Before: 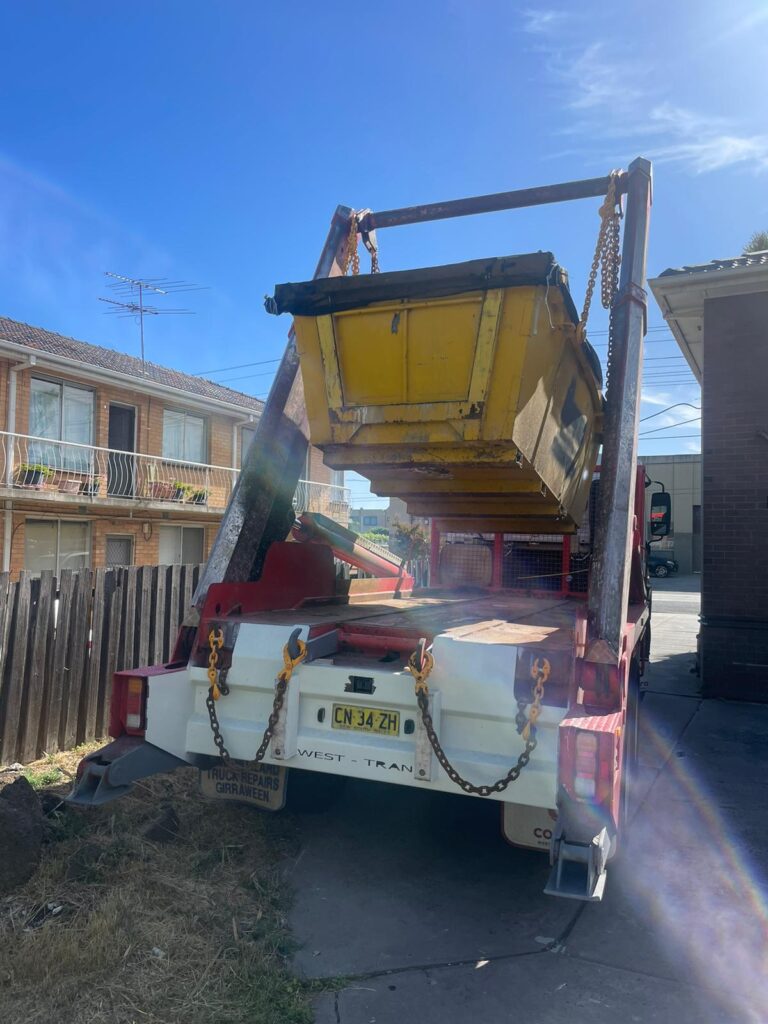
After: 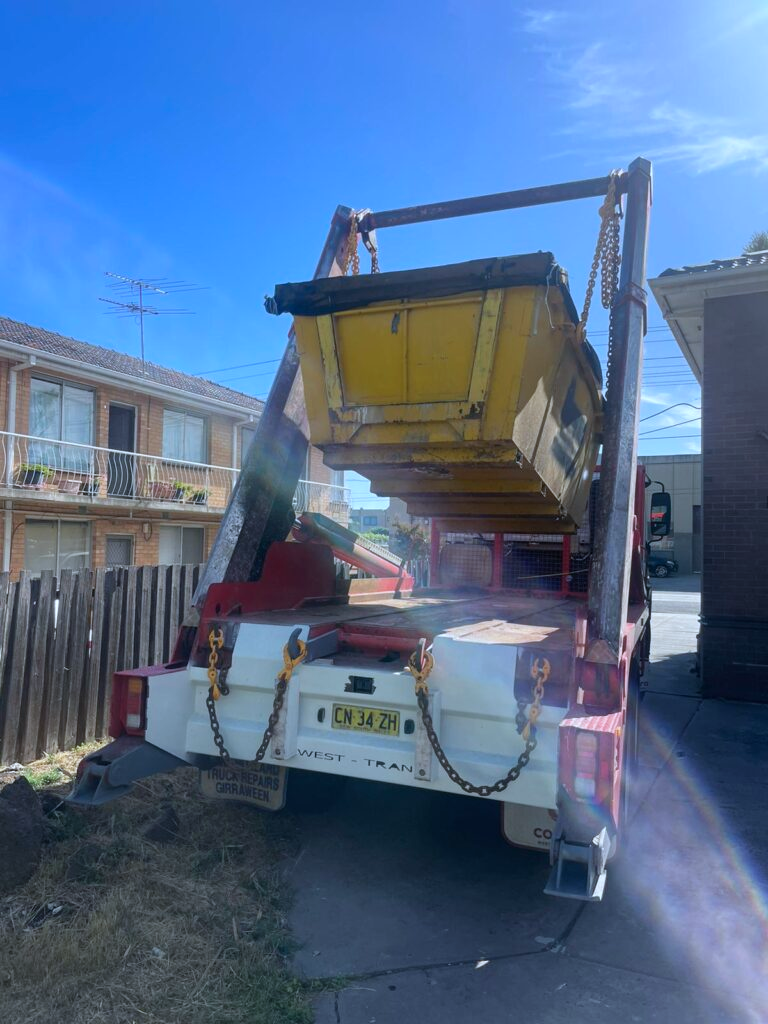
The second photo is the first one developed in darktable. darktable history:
color calibration: x 0.372, y 0.386, temperature 4286.49 K
